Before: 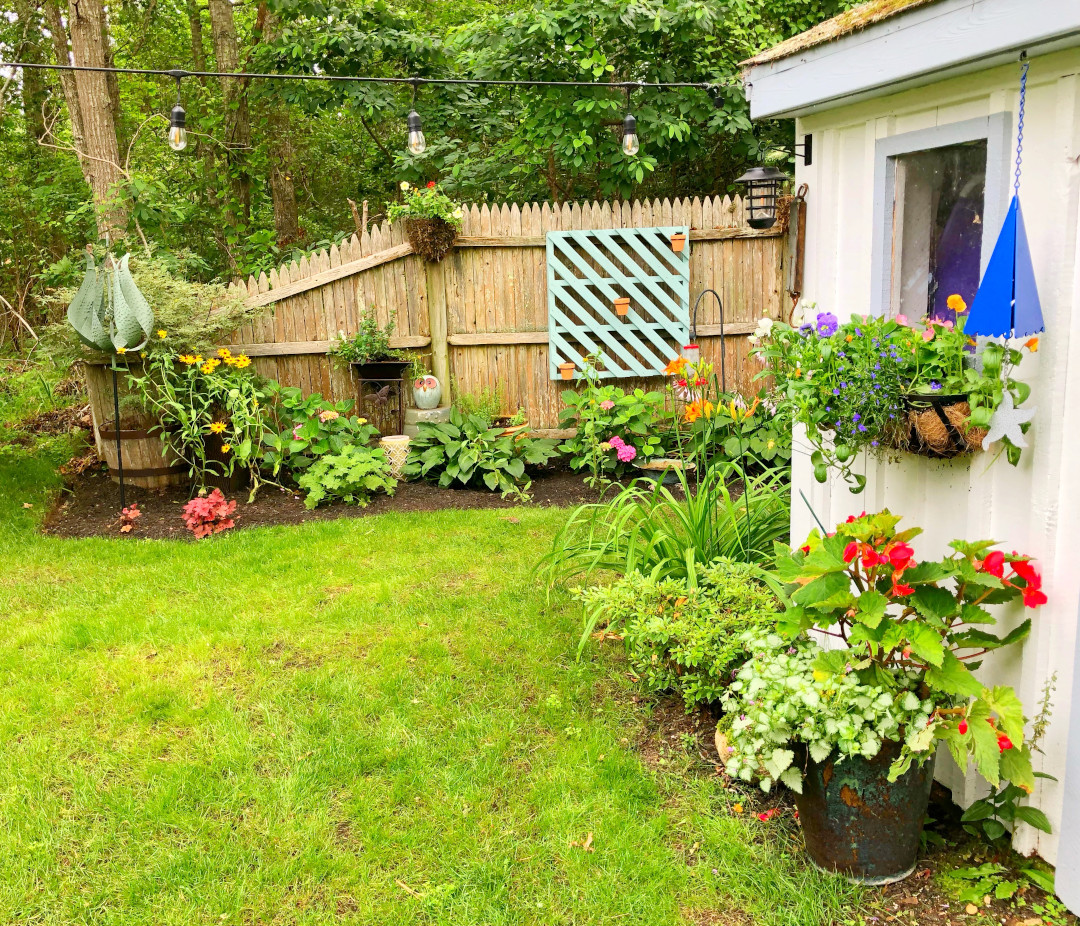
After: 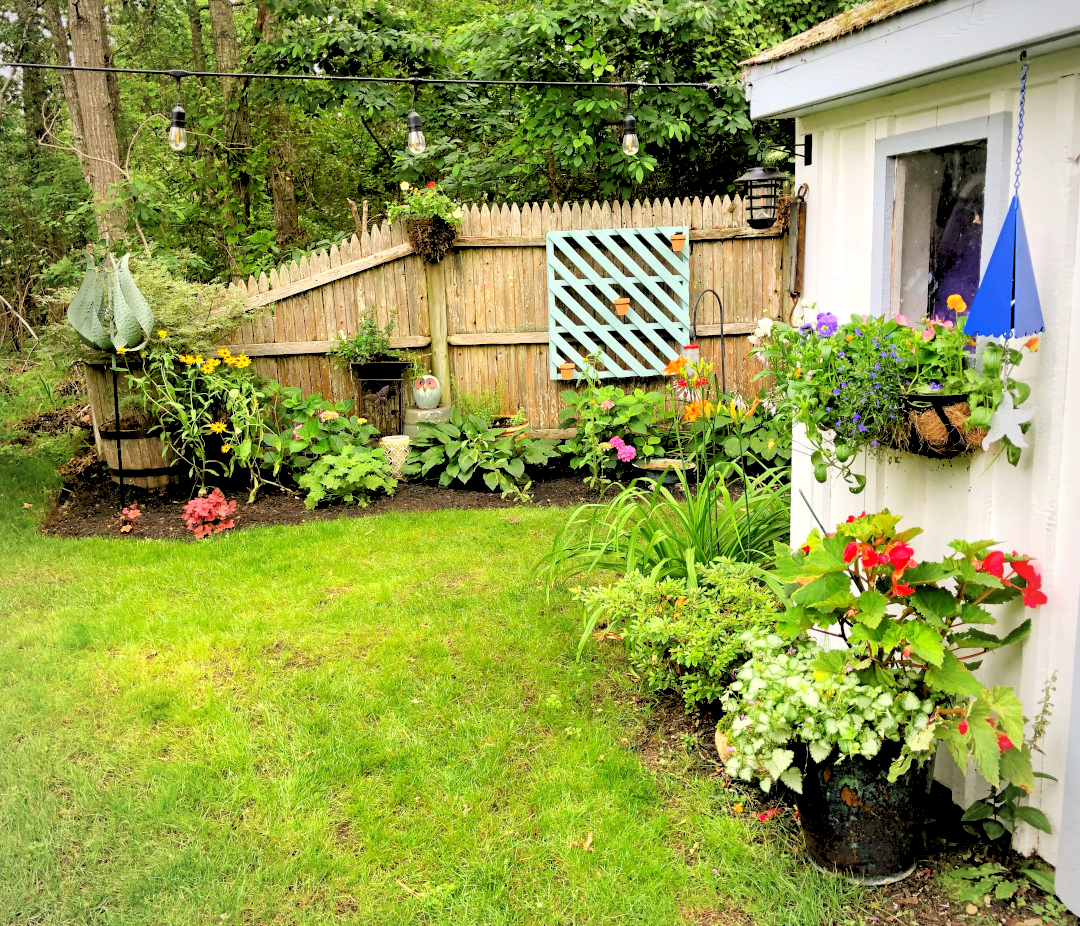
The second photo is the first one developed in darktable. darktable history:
vignetting: fall-off radius 93.87%
tone equalizer: -8 EV -1.84 EV, -7 EV -1.16 EV, -6 EV -1.62 EV, smoothing diameter 25%, edges refinement/feathering 10, preserve details guided filter
rgb levels: levels [[0.029, 0.461, 0.922], [0, 0.5, 1], [0, 0.5, 1]]
